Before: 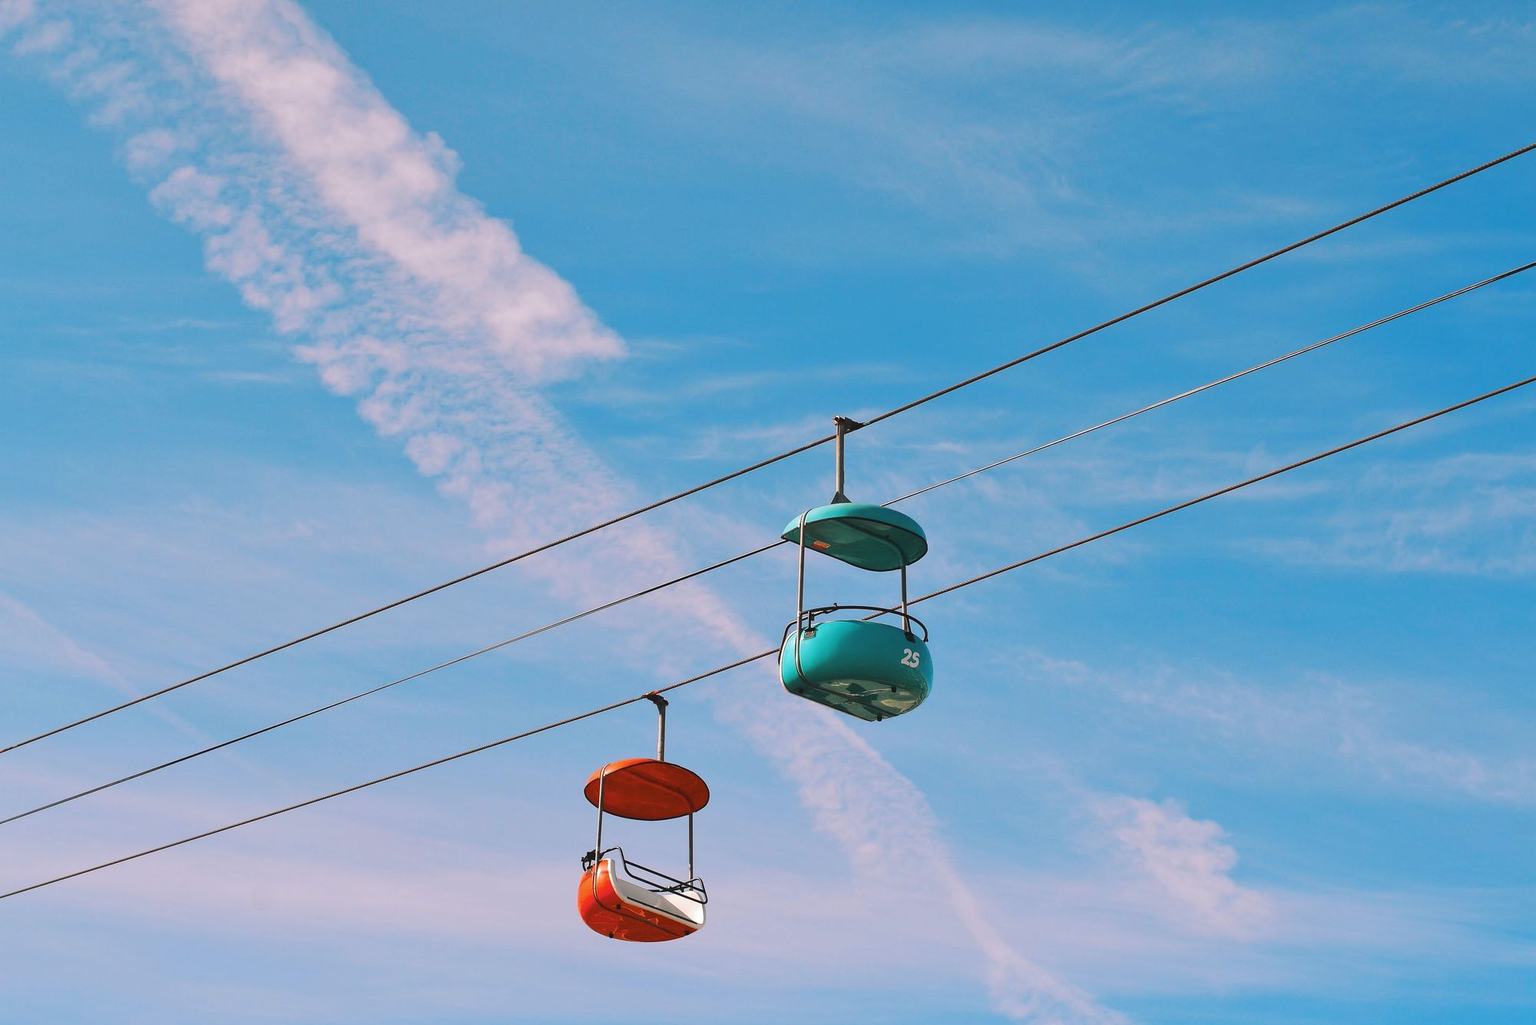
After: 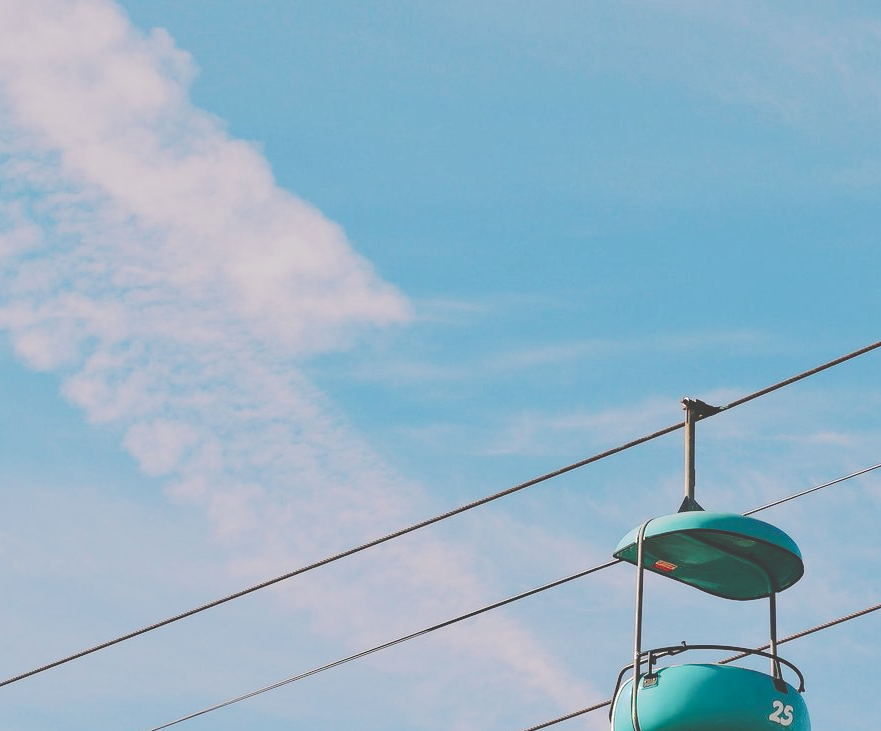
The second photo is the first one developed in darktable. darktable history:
tone curve: curves: ch0 [(0, 0) (0.003, 0.232) (0.011, 0.232) (0.025, 0.232) (0.044, 0.233) (0.069, 0.234) (0.1, 0.237) (0.136, 0.247) (0.177, 0.258) (0.224, 0.283) (0.277, 0.332) (0.335, 0.401) (0.399, 0.483) (0.468, 0.56) (0.543, 0.637) (0.623, 0.706) (0.709, 0.764) (0.801, 0.816) (0.898, 0.859) (1, 1)], preserve colors none
crop: left 20.248%, top 10.86%, right 35.675%, bottom 34.321%
